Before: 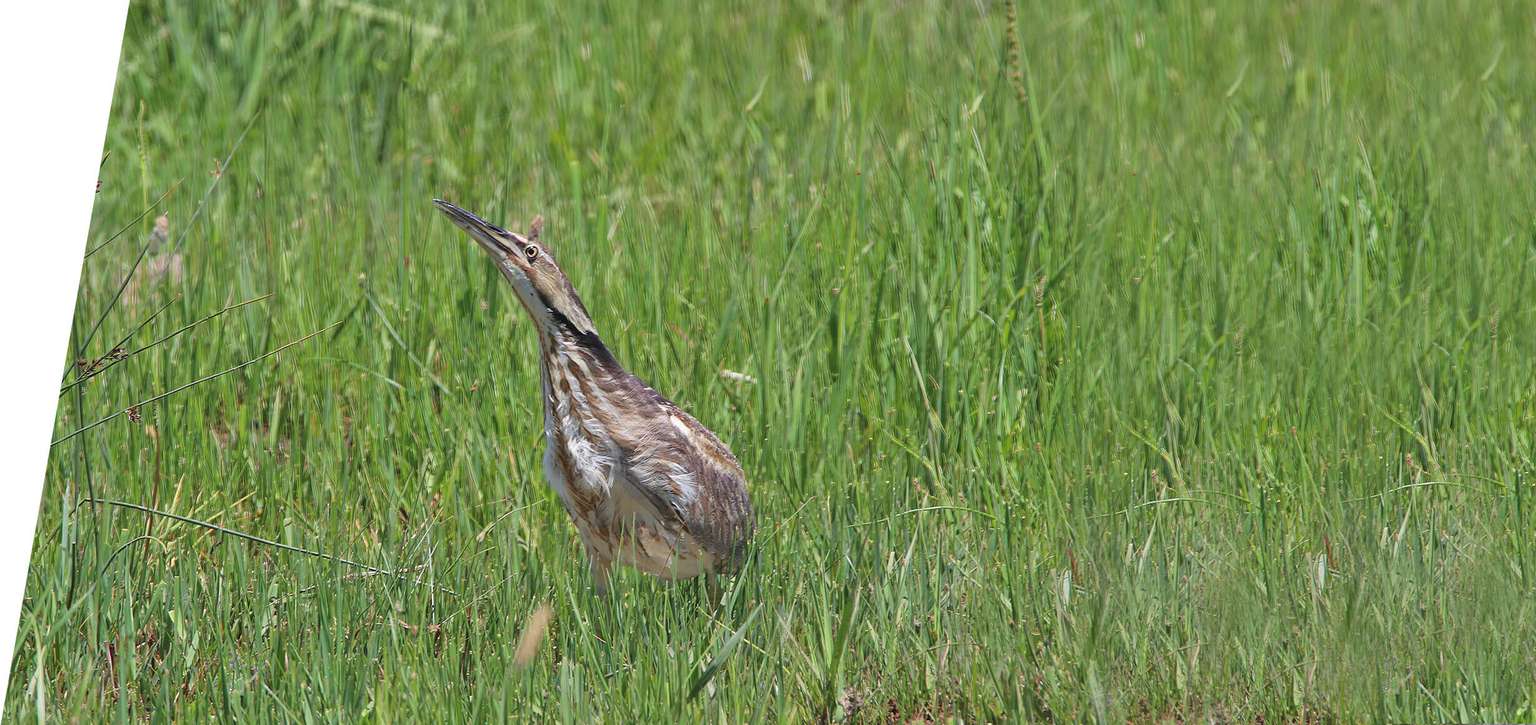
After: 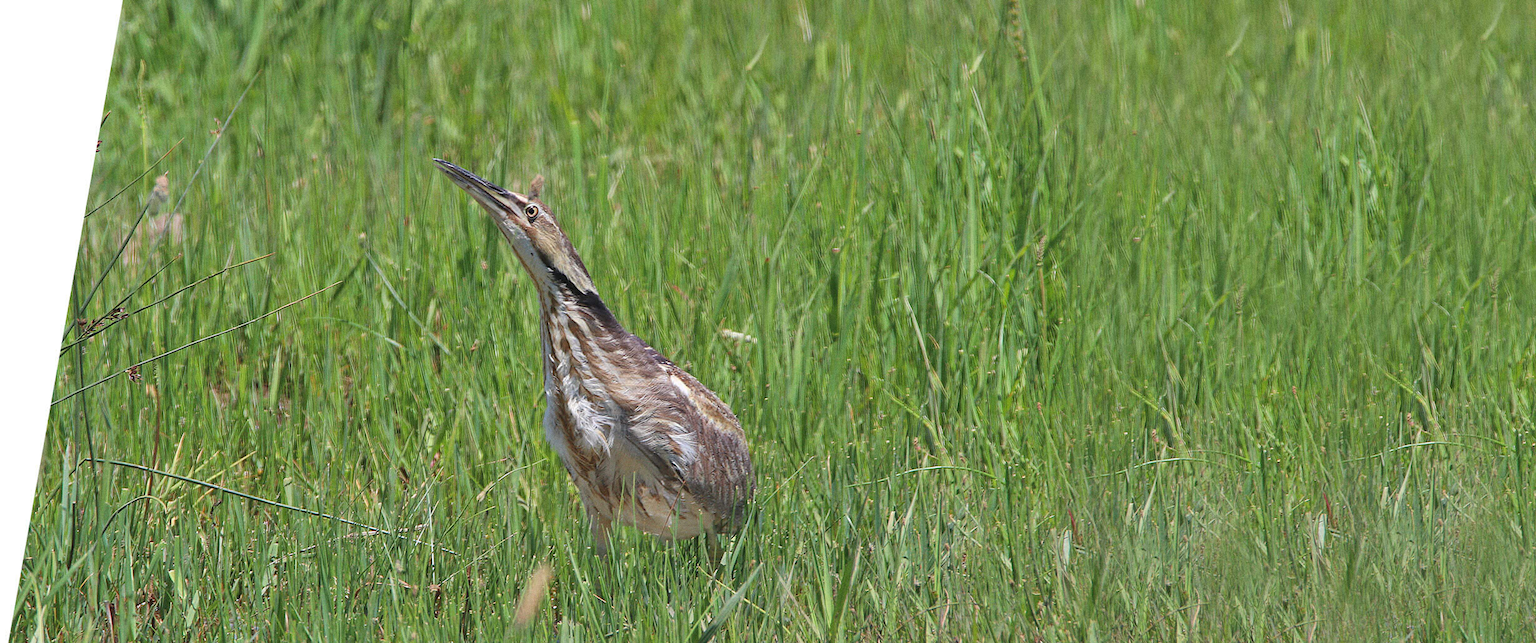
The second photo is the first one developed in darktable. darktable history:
grain: coarseness 0.09 ISO
crop and rotate: top 5.609%, bottom 5.609%
